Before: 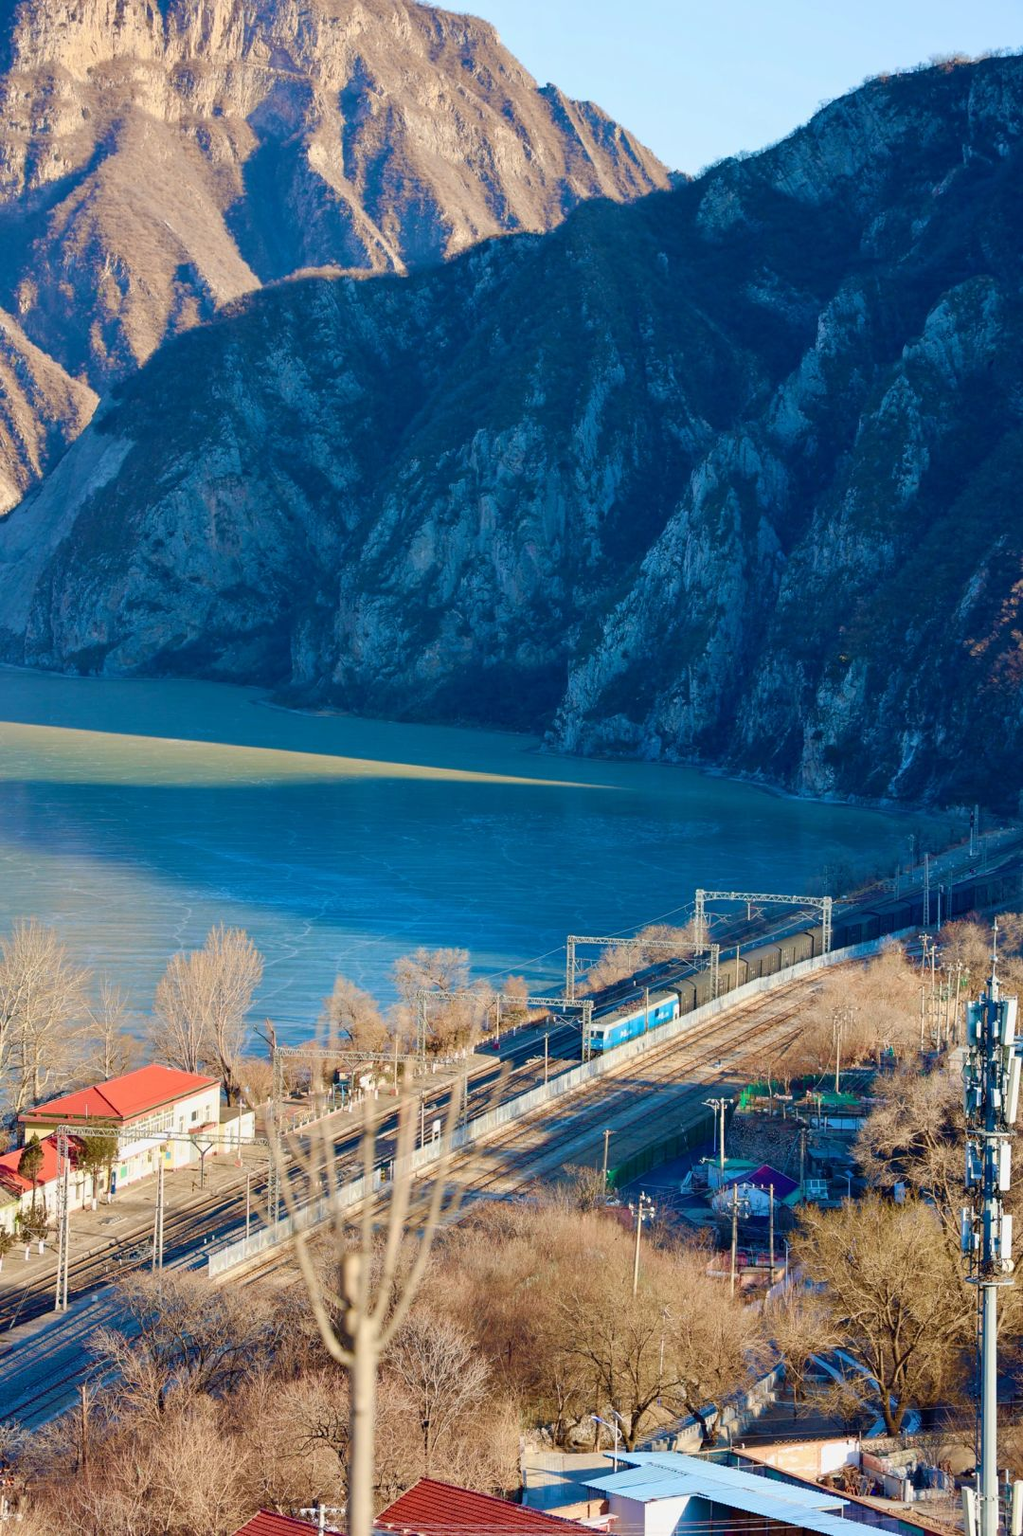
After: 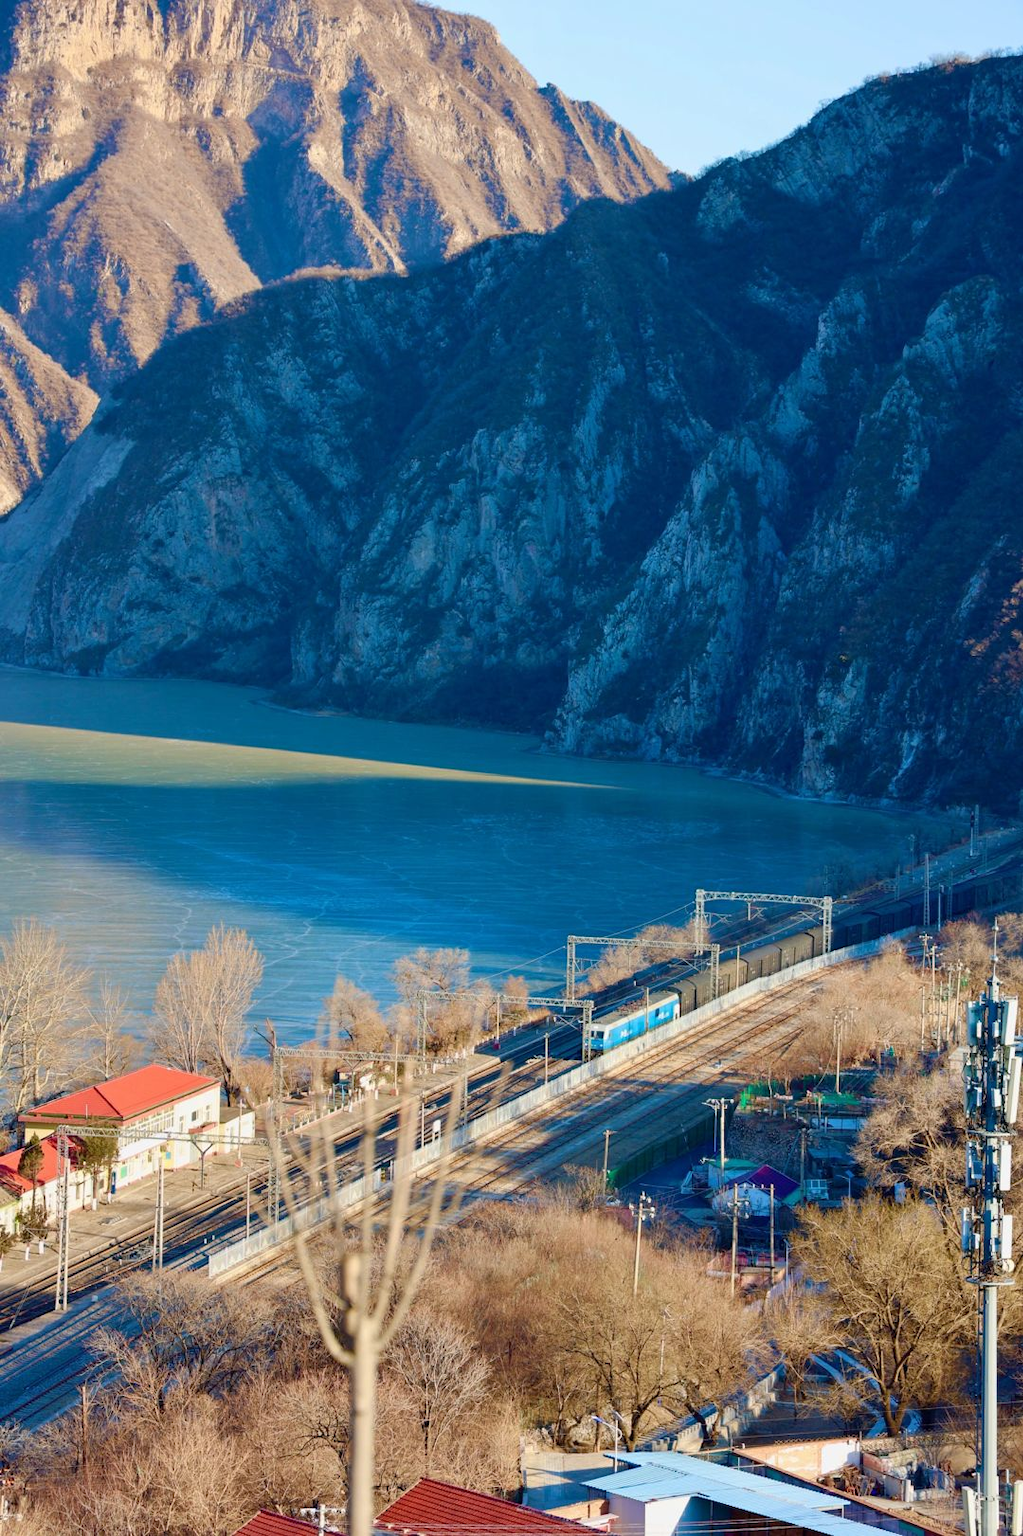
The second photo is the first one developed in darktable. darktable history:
color zones: mix 27.52%
